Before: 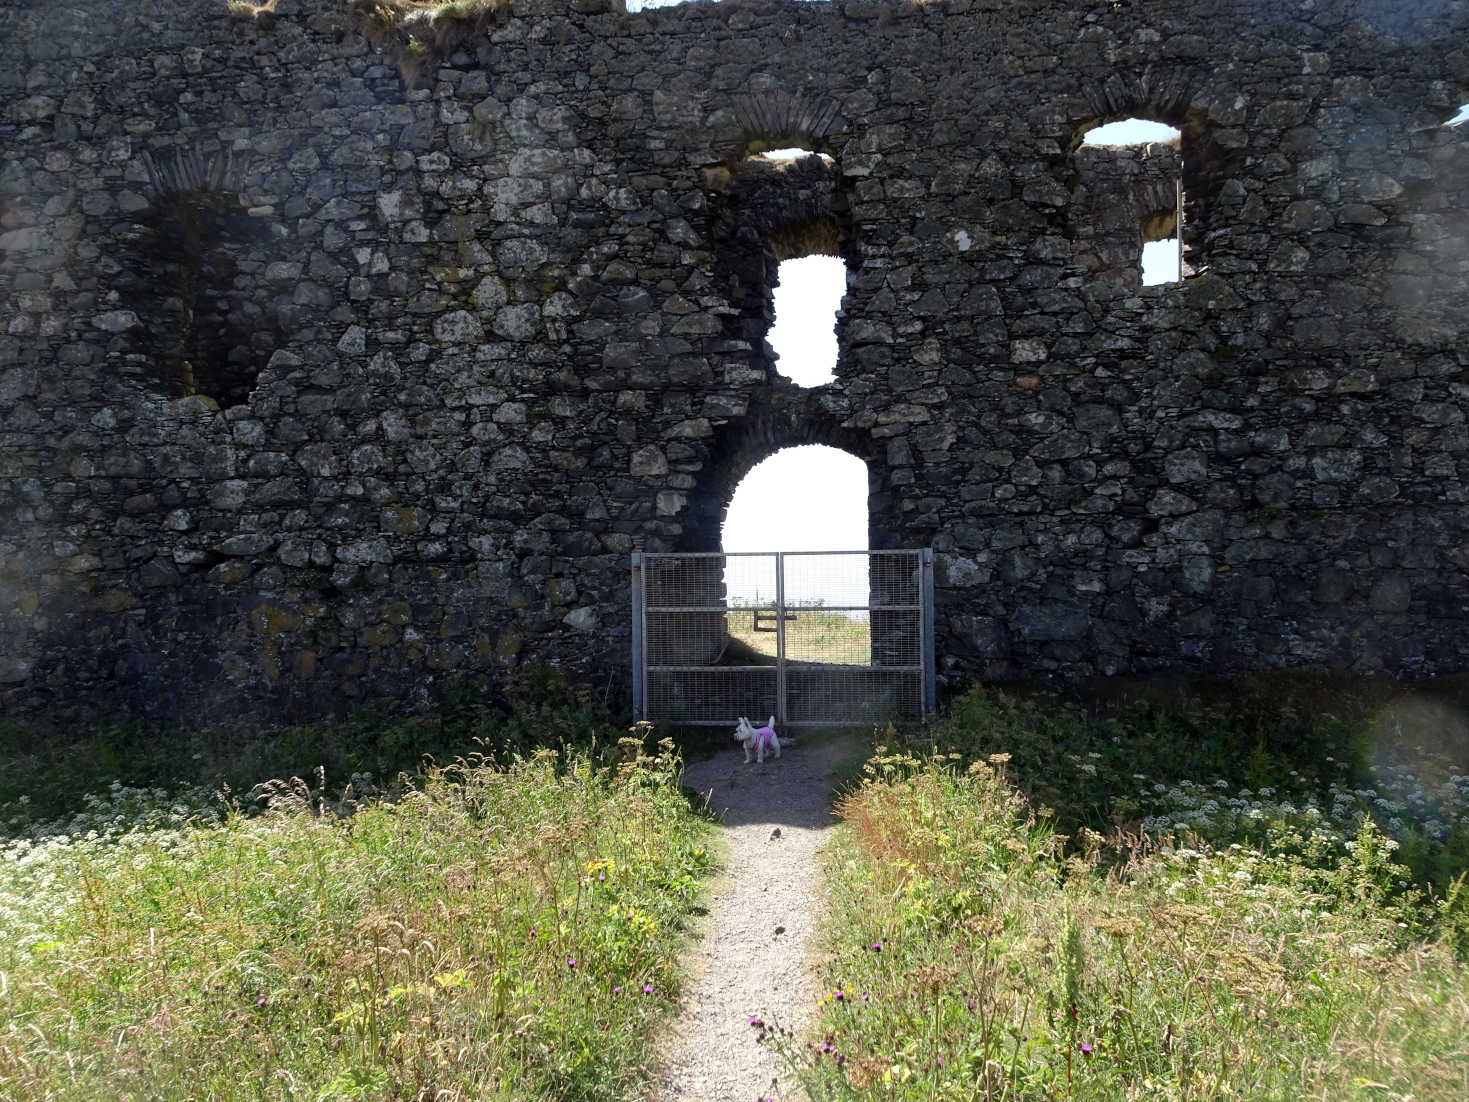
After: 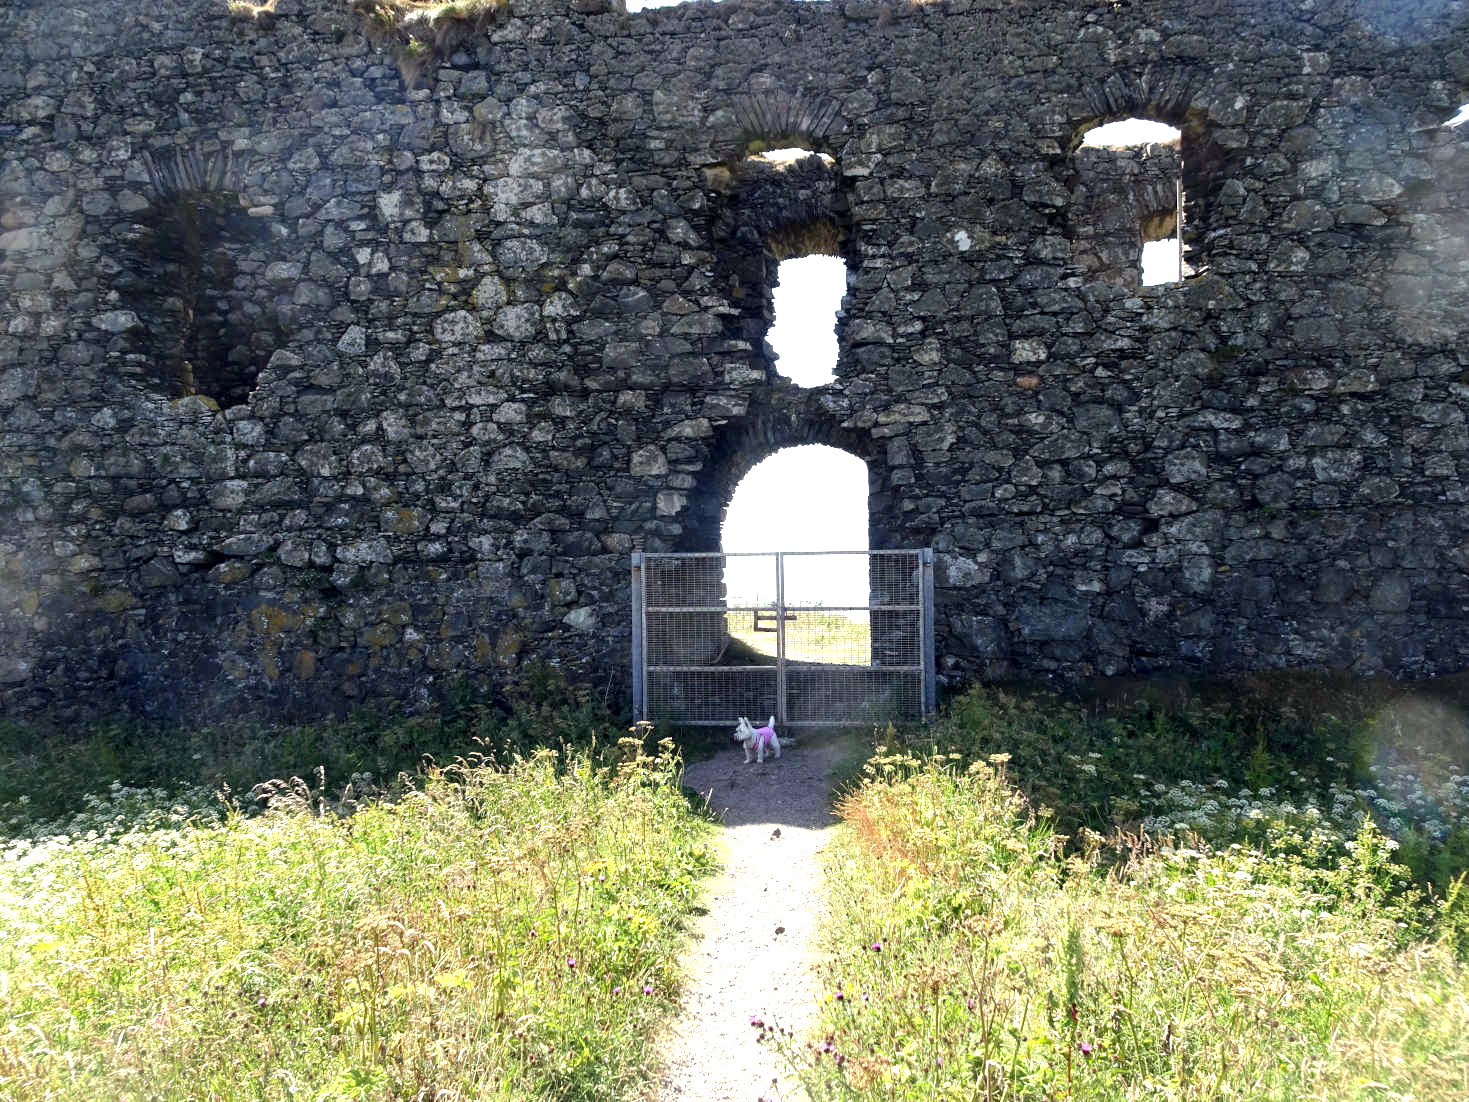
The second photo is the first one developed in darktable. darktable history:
local contrast: highlights 100%, shadows 100%, detail 120%, midtone range 0.2
color correction: highlights a* 0.207, highlights b* 2.7, shadows a* -0.874, shadows b* -4.78
exposure: black level correction 0, exposure 1 EV, compensate exposure bias true, compensate highlight preservation false
